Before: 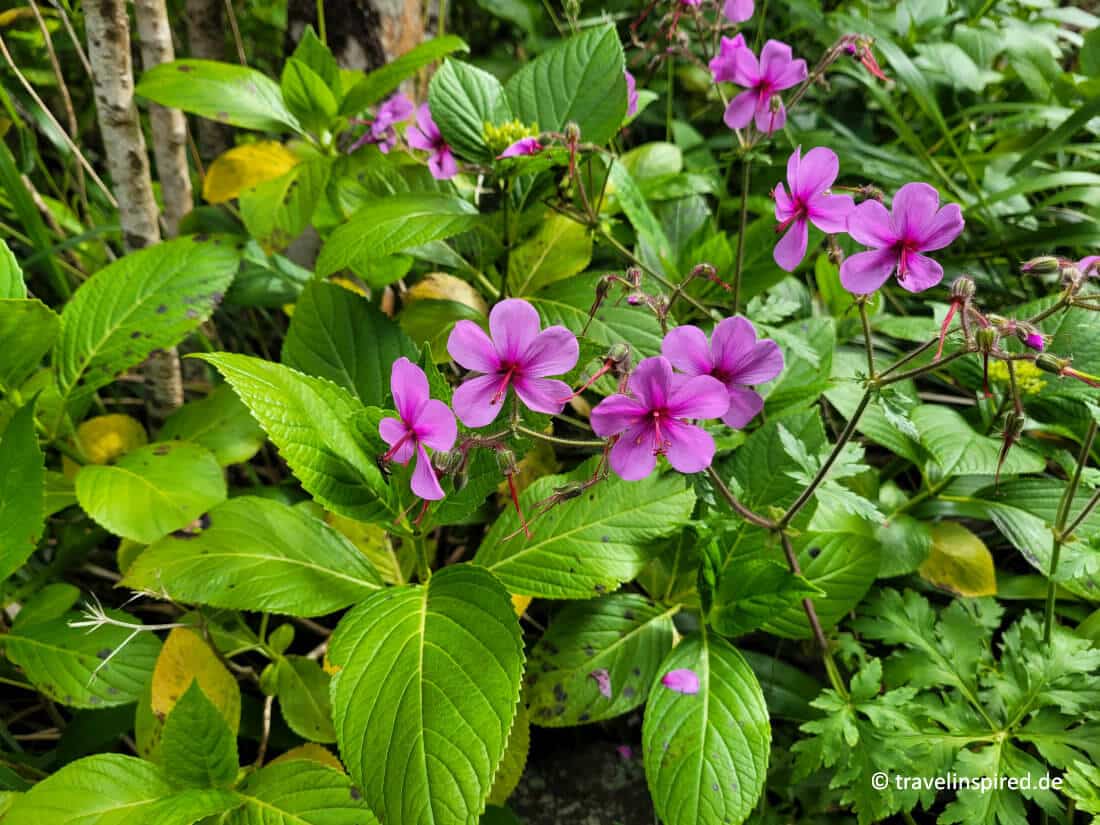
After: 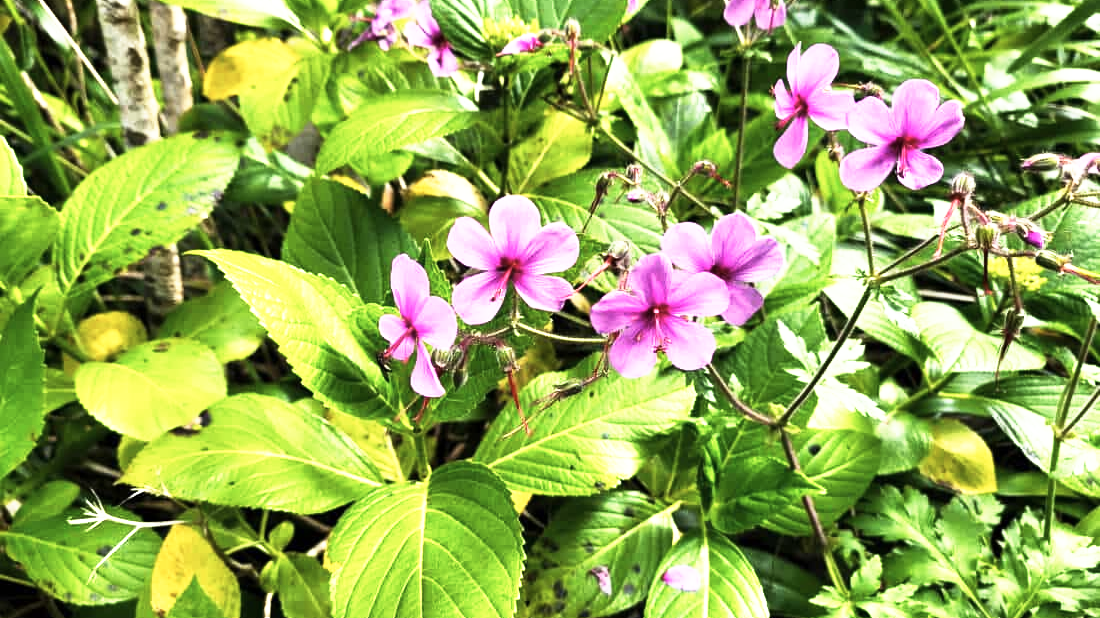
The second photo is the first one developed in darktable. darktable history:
base curve: curves: ch0 [(0, 0) (0.495, 0.917) (1, 1)], preserve colors none
color contrast: green-magenta contrast 0.84, blue-yellow contrast 0.86
crop and rotate: top 12.5%, bottom 12.5%
tone equalizer: -8 EV -0.75 EV, -7 EV -0.7 EV, -6 EV -0.6 EV, -5 EV -0.4 EV, -3 EV 0.4 EV, -2 EV 0.6 EV, -1 EV 0.7 EV, +0 EV 0.75 EV, edges refinement/feathering 500, mask exposure compensation -1.57 EV, preserve details no
